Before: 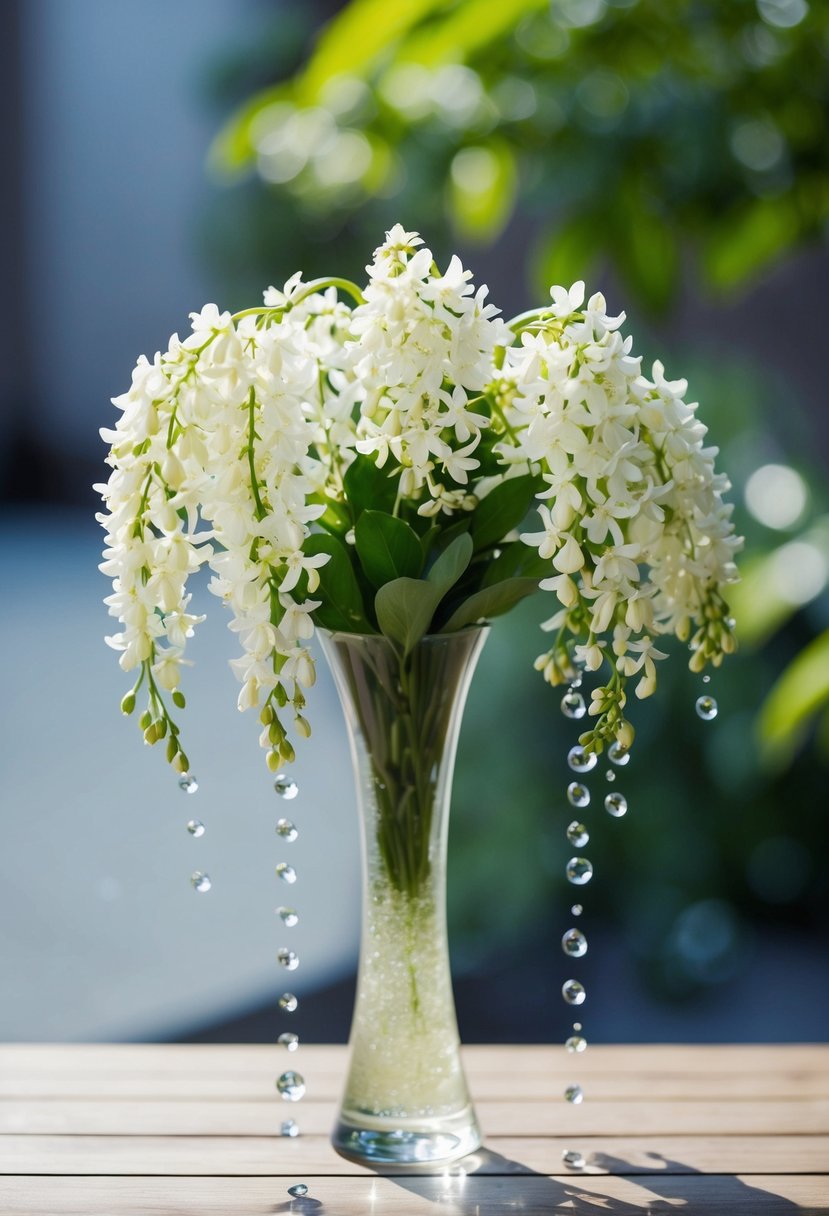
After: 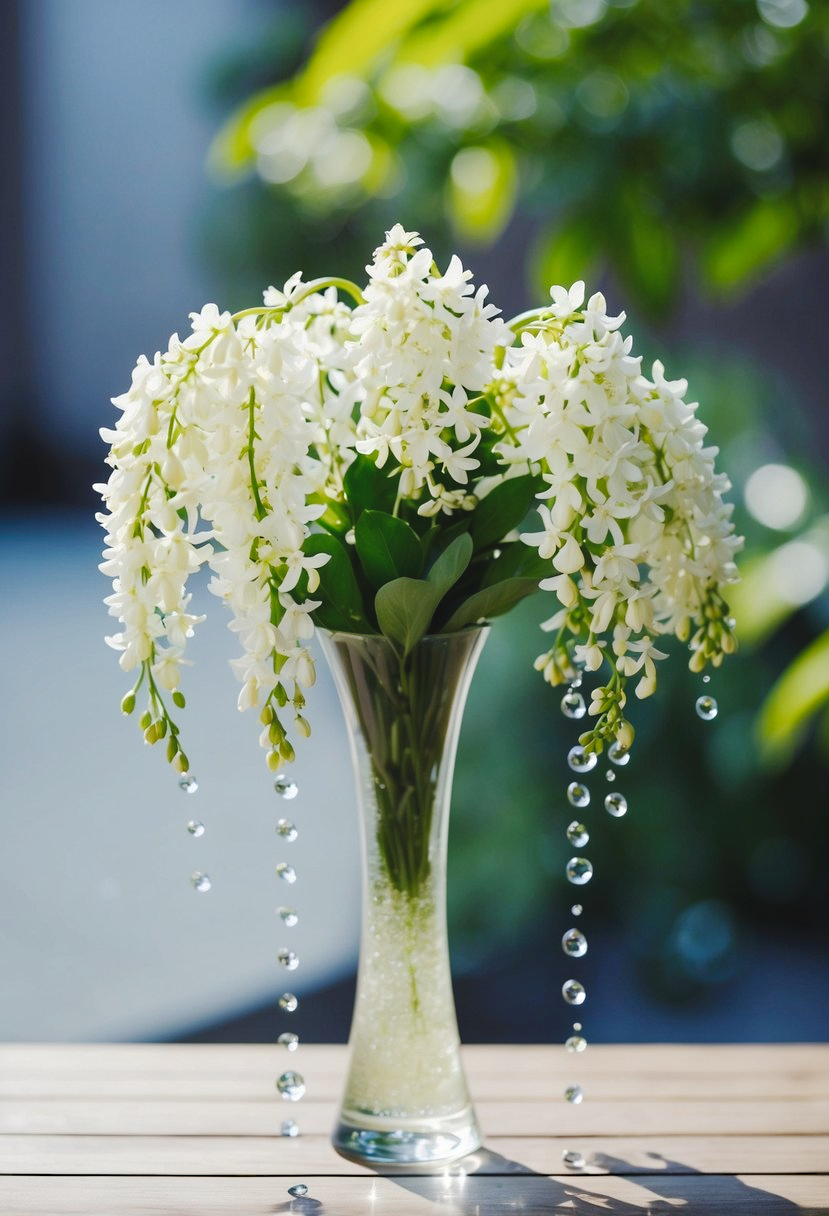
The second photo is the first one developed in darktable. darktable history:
sharpen: radius 5.315, amount 0.317, threshold 26.72
tone curve: curves: ch0 [(0, 0) (0.003, 0.054) (0.011, 0.058) (0.025, 0.069) (0.044, 0.087) (0.069, 0.1) (0.1, 0.123) (0.136, 0.152) (0.177, 0.183) (0.224, 0.234) (0.277, 0.291) (0.335, 0.367) (0.399, 0.441) (0.468, 0.524) (0.543, 0.6) (0.623, 0.673) (0.709, 0.744) (0.801, 0.812) (0.898, 0.89) (1, 1)], preserve colors none
